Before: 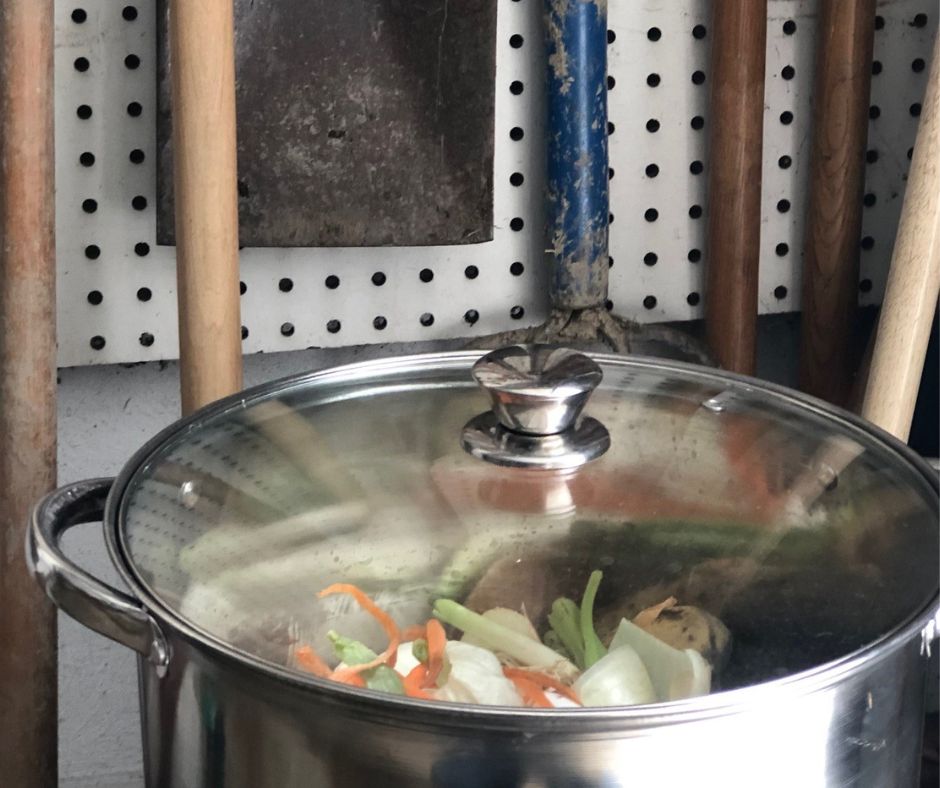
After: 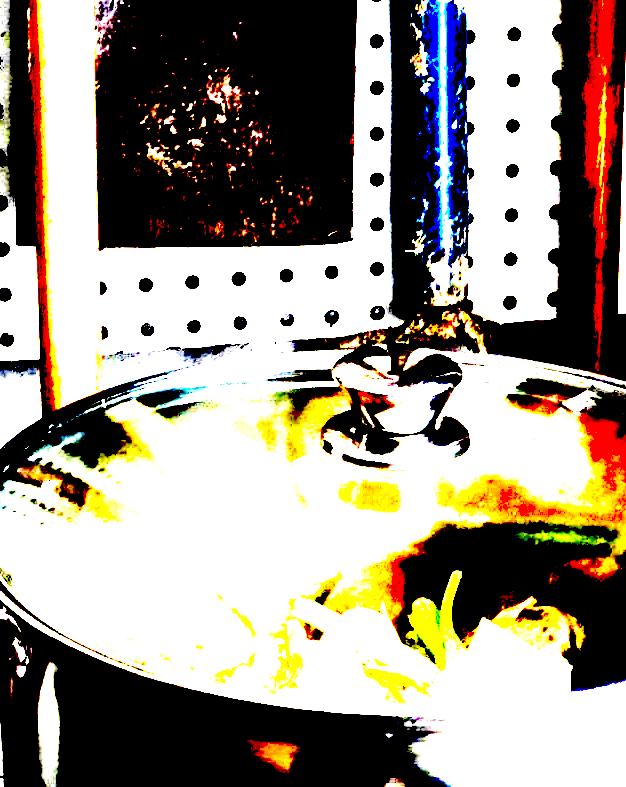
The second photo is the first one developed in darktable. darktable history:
crop and rotate: left 15.055%, right 18.278%
exposure: black level correction 0.1, exposure 3 EV, compensate highlight preservation false
